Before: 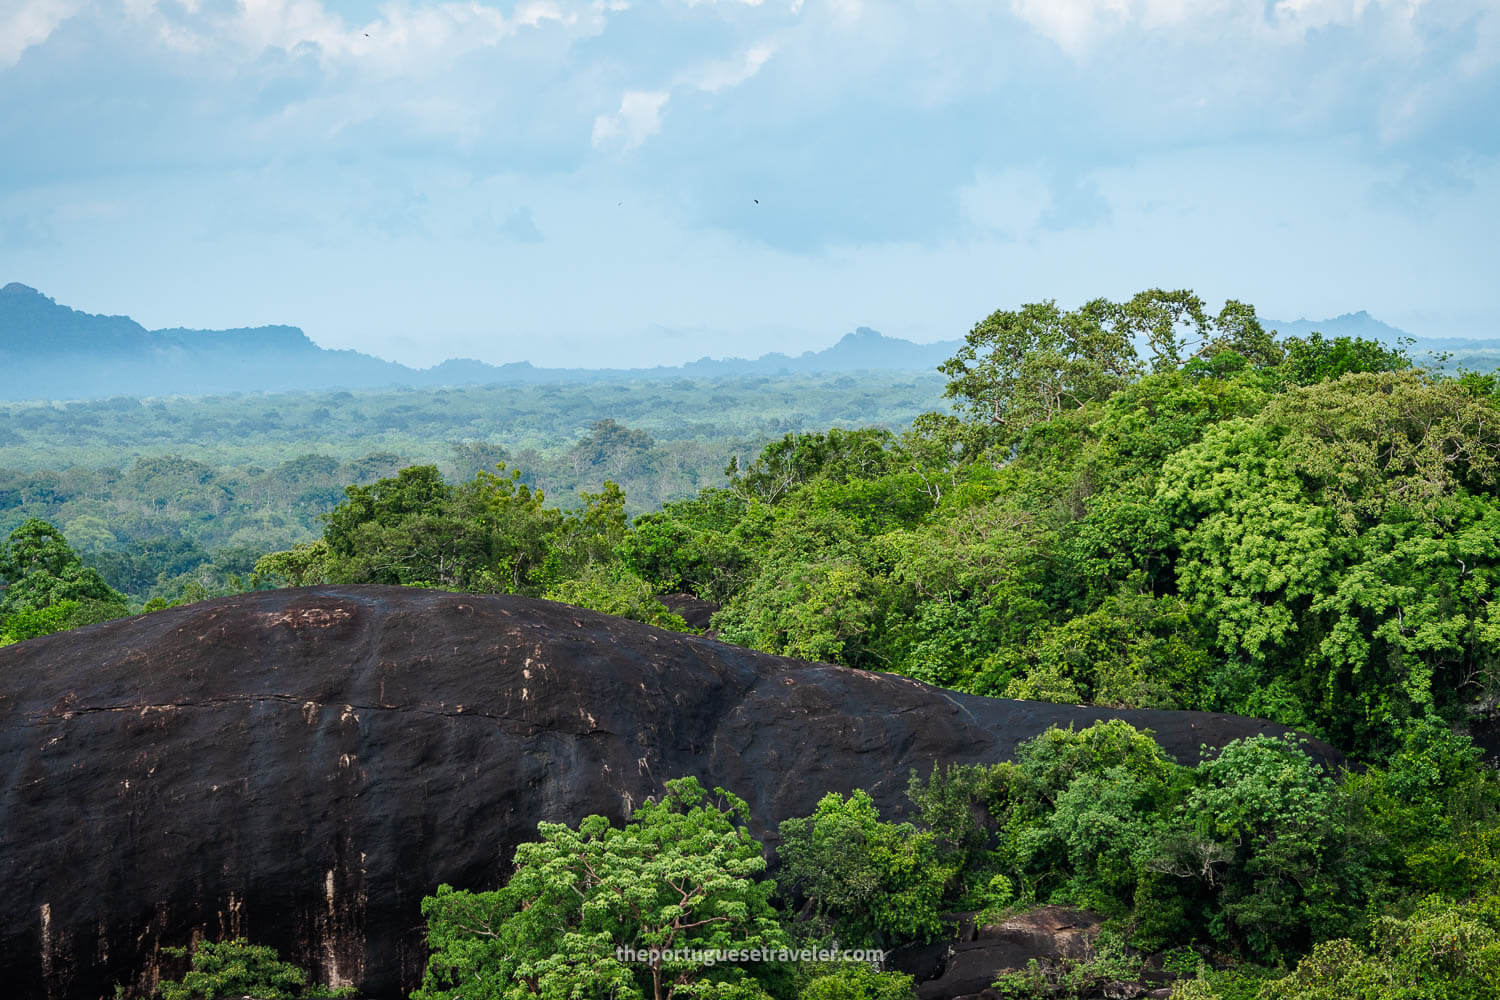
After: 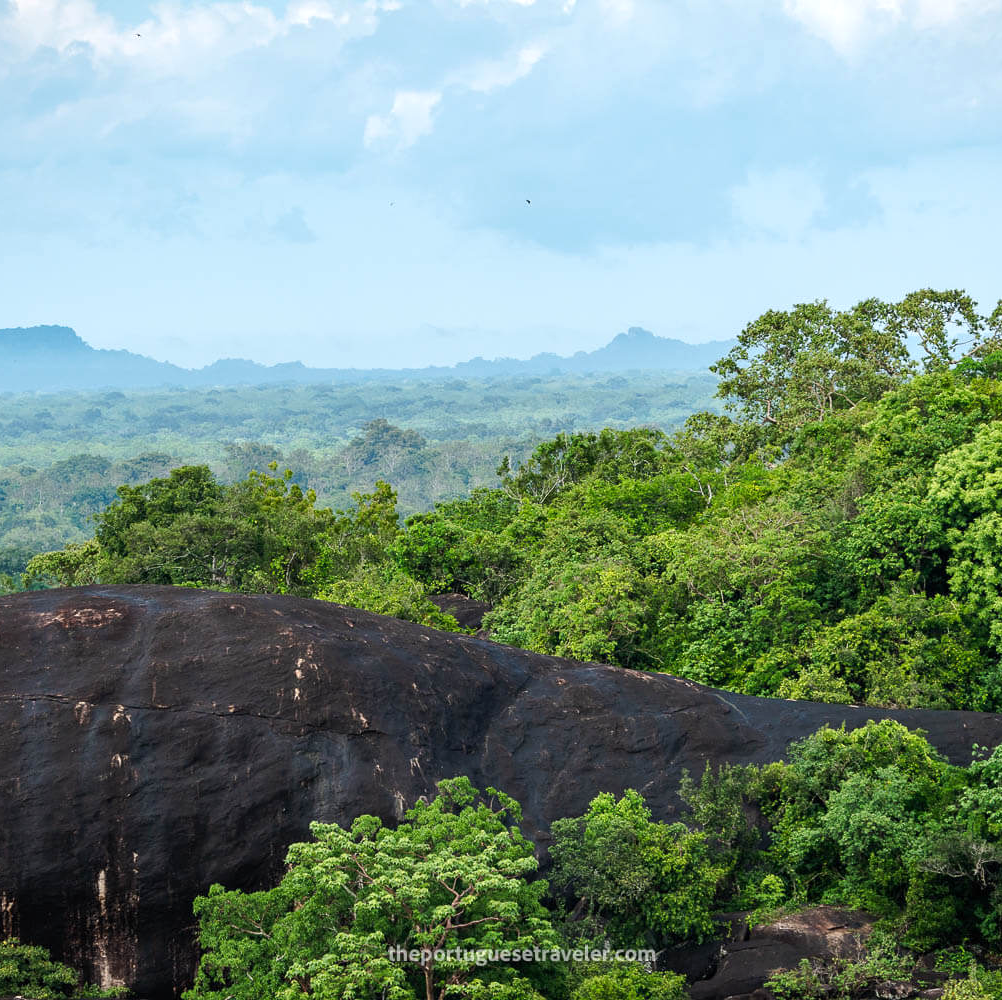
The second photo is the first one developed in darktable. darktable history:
color calibration: illuminant same as pipeline (D50), adaptation XYZ, x 0.346, y 0.358, temperature 5015.64 K
crop and rotate: left 15.331%, right 17.862%
exposure: exposure 0.196 EV, compensate exposure bias true, compensate highlight preservation false
